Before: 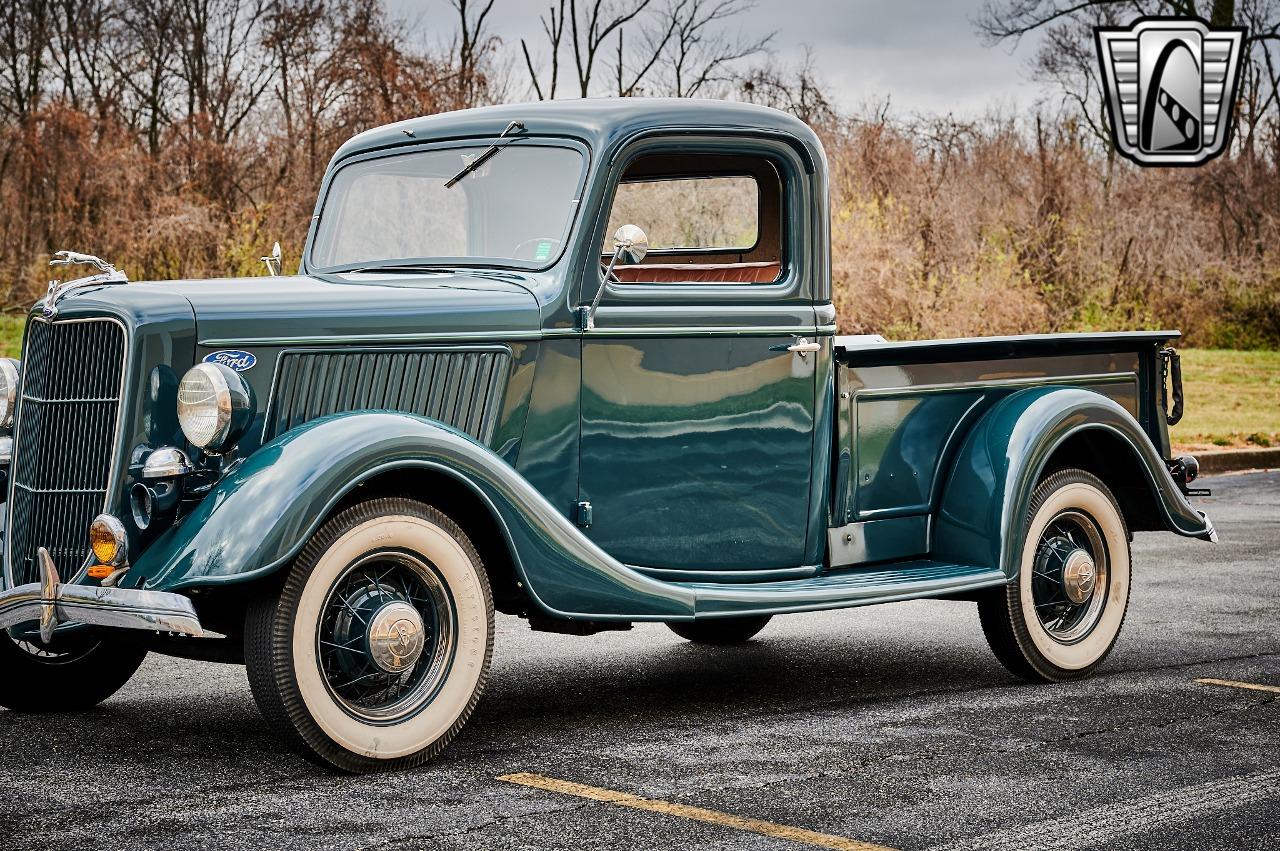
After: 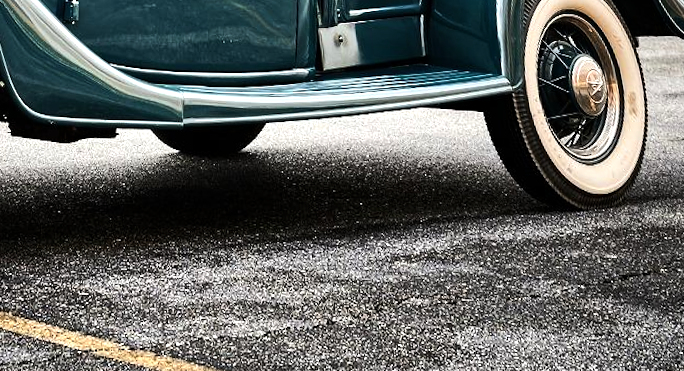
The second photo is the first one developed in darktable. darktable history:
rotate and perspective: rotation 0.72°, lens shift (vertical) -0.352, lens shift (horizontal) -0.051, crop left 0.152, crop right 0.859, crop top 0.019, crop bottom 0.964
crop and rotate: left 35.509%, top 50.238%, bottom 4.934%
tone equalizer: -8 EV -0.75 EV, -7 EV -0.7 EV, -6 EV -0.6 EV, -5 EV -0.4 EV, -3 EV 0.4 EV, -2 EV 0.6 EV, -1 EV 0.7 EV, +0 EV 0.75 EV, edges refinement/feathering 500, mask exposure compensation -1.57 EV, preserve details no
